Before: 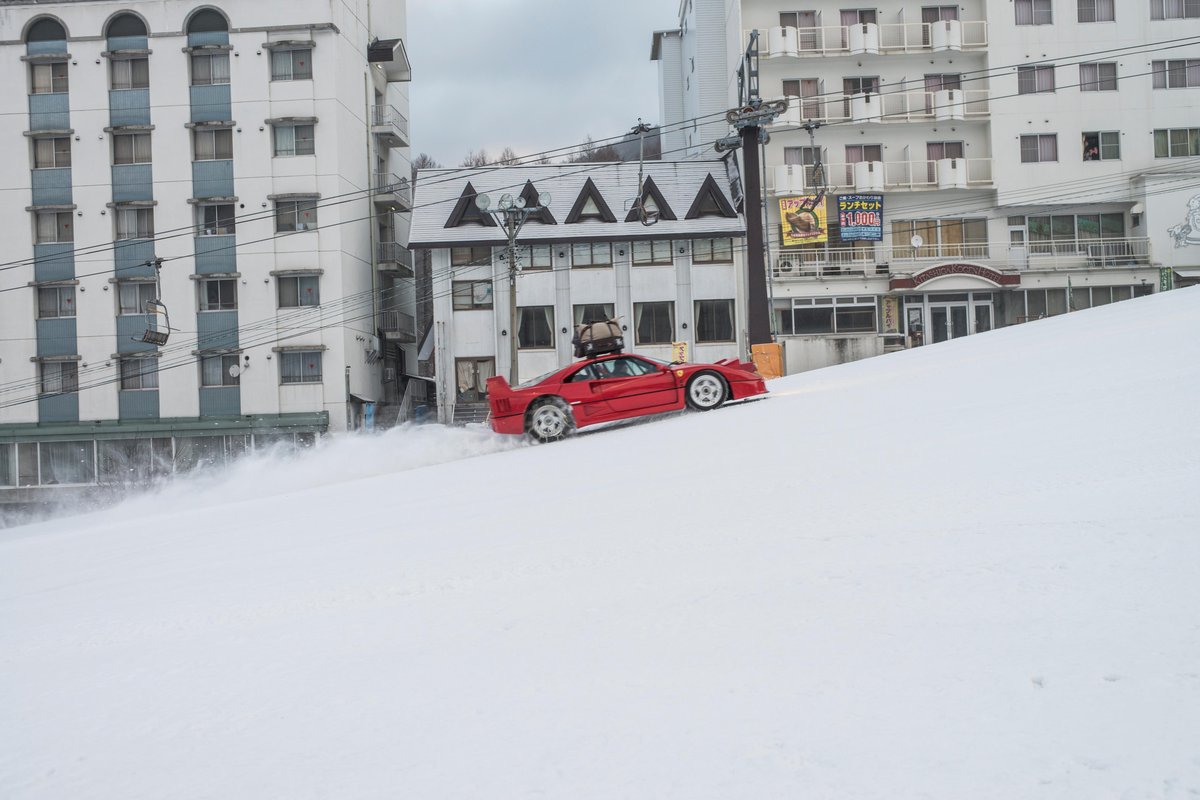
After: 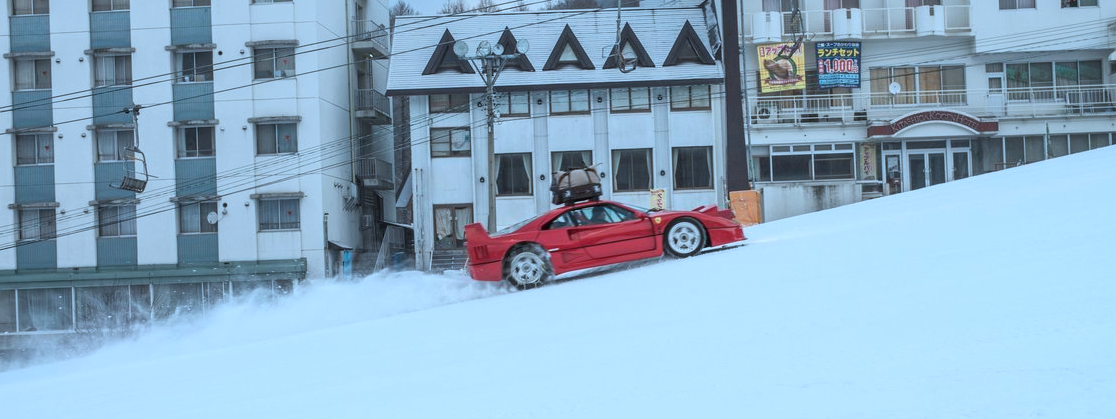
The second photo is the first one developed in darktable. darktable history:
color correction: highlights a* -9.24, highlights b* -23.47
crop: left 1.845%, top 19.175%, right 5.093%, bottom 28.35%
